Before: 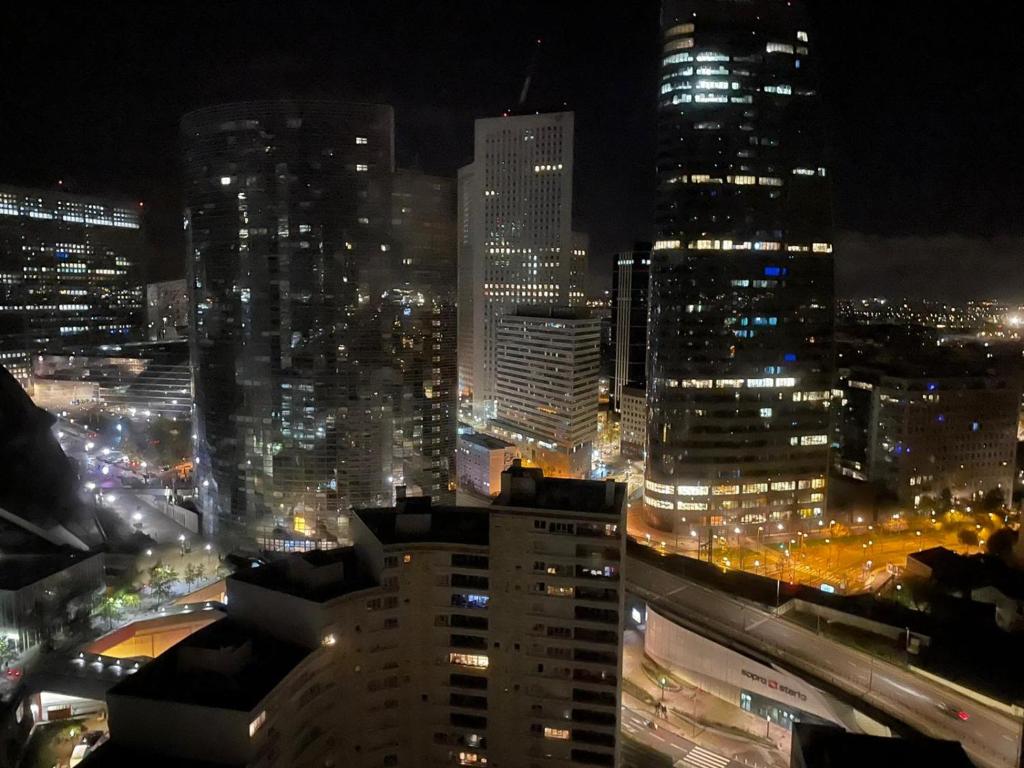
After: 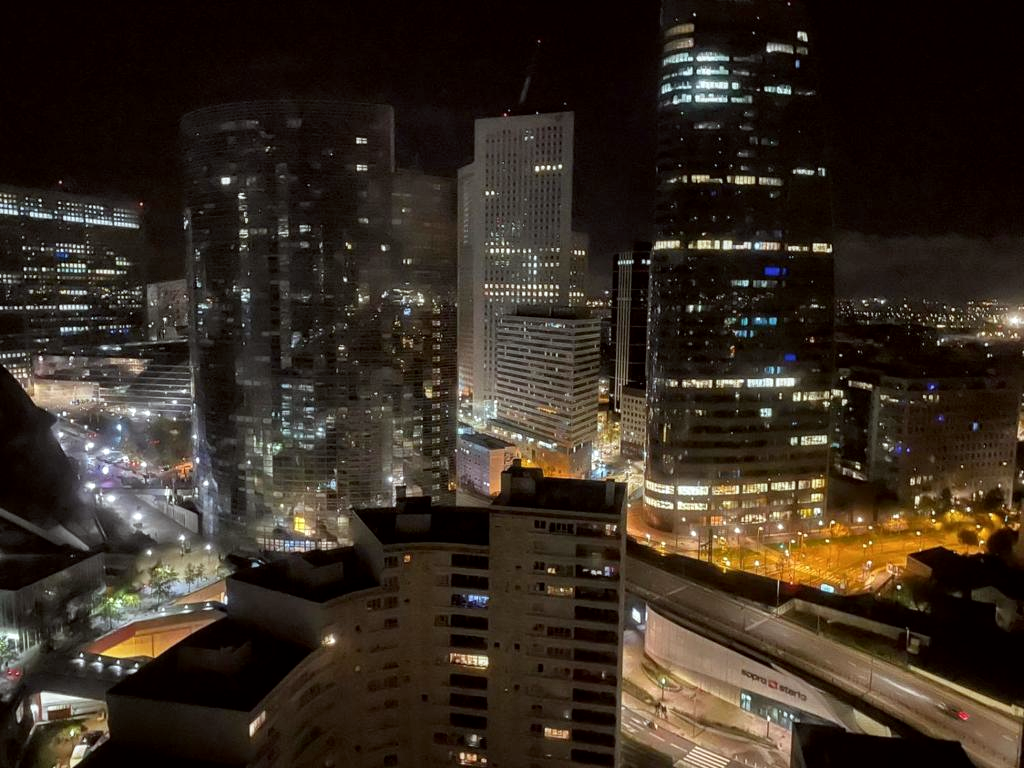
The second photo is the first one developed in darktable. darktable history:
color correction: highlights a* -2.73, highlights b* -2.09, shadows a* 2.41, shadows b* 2.73
local contrast: on, module defaults
